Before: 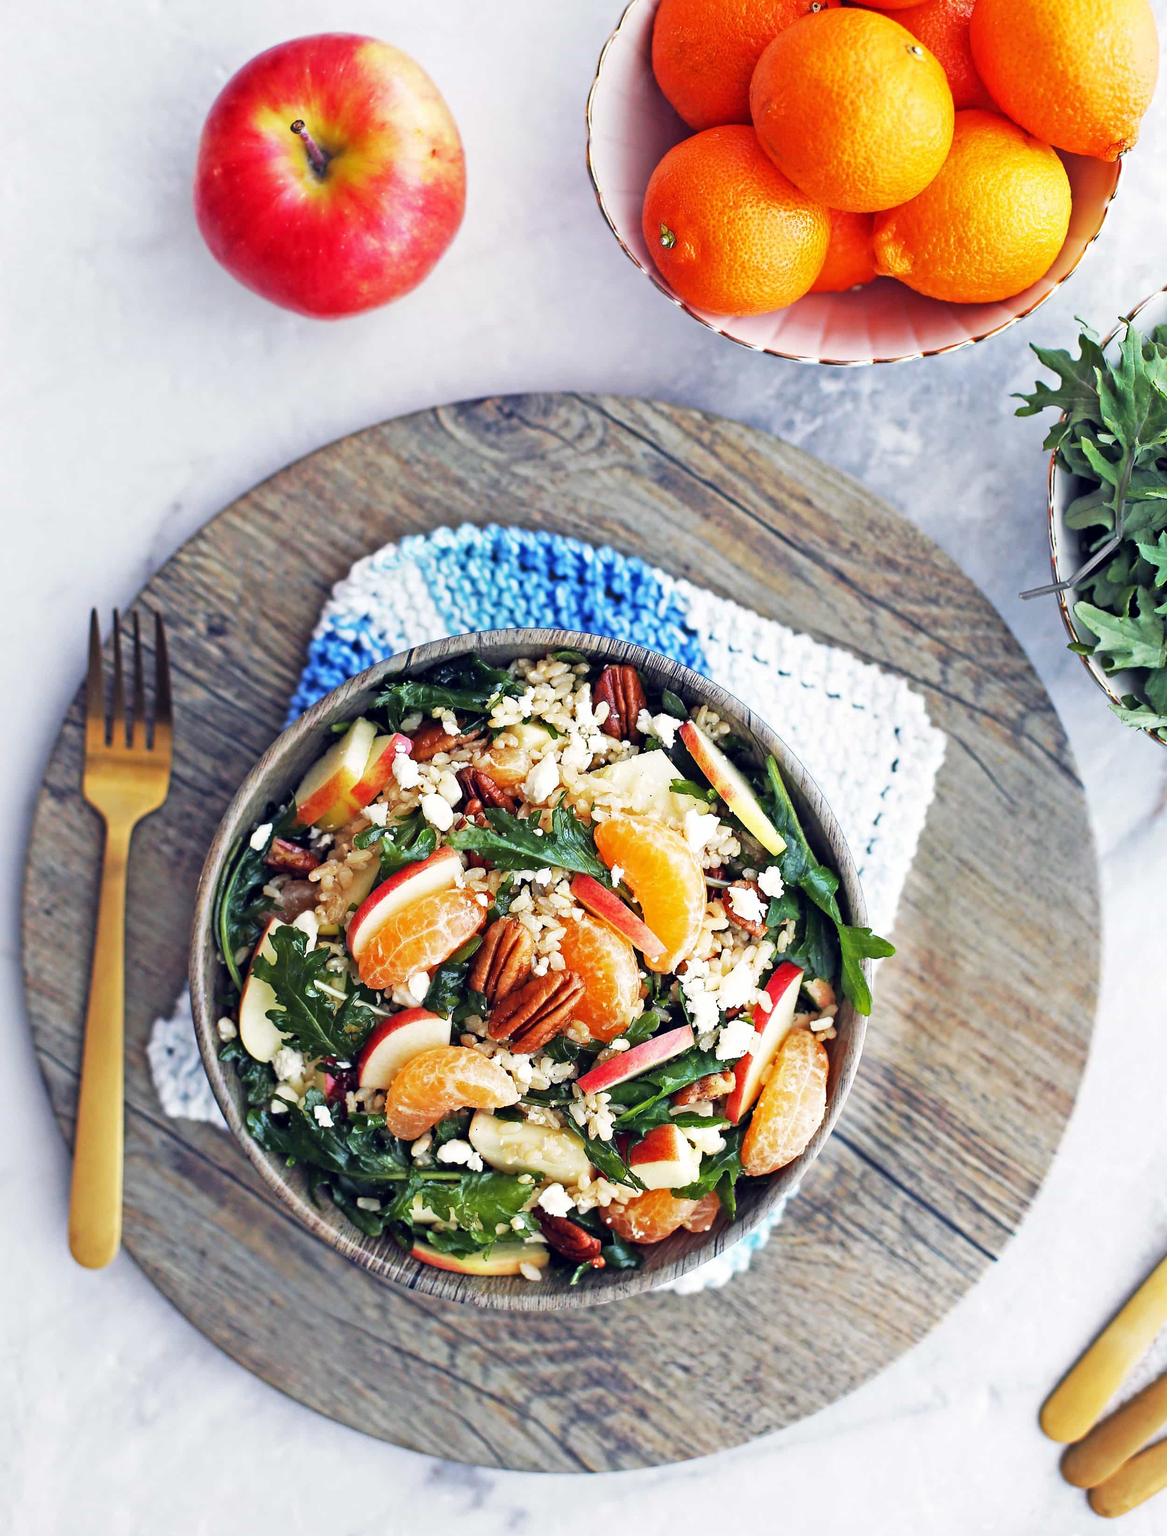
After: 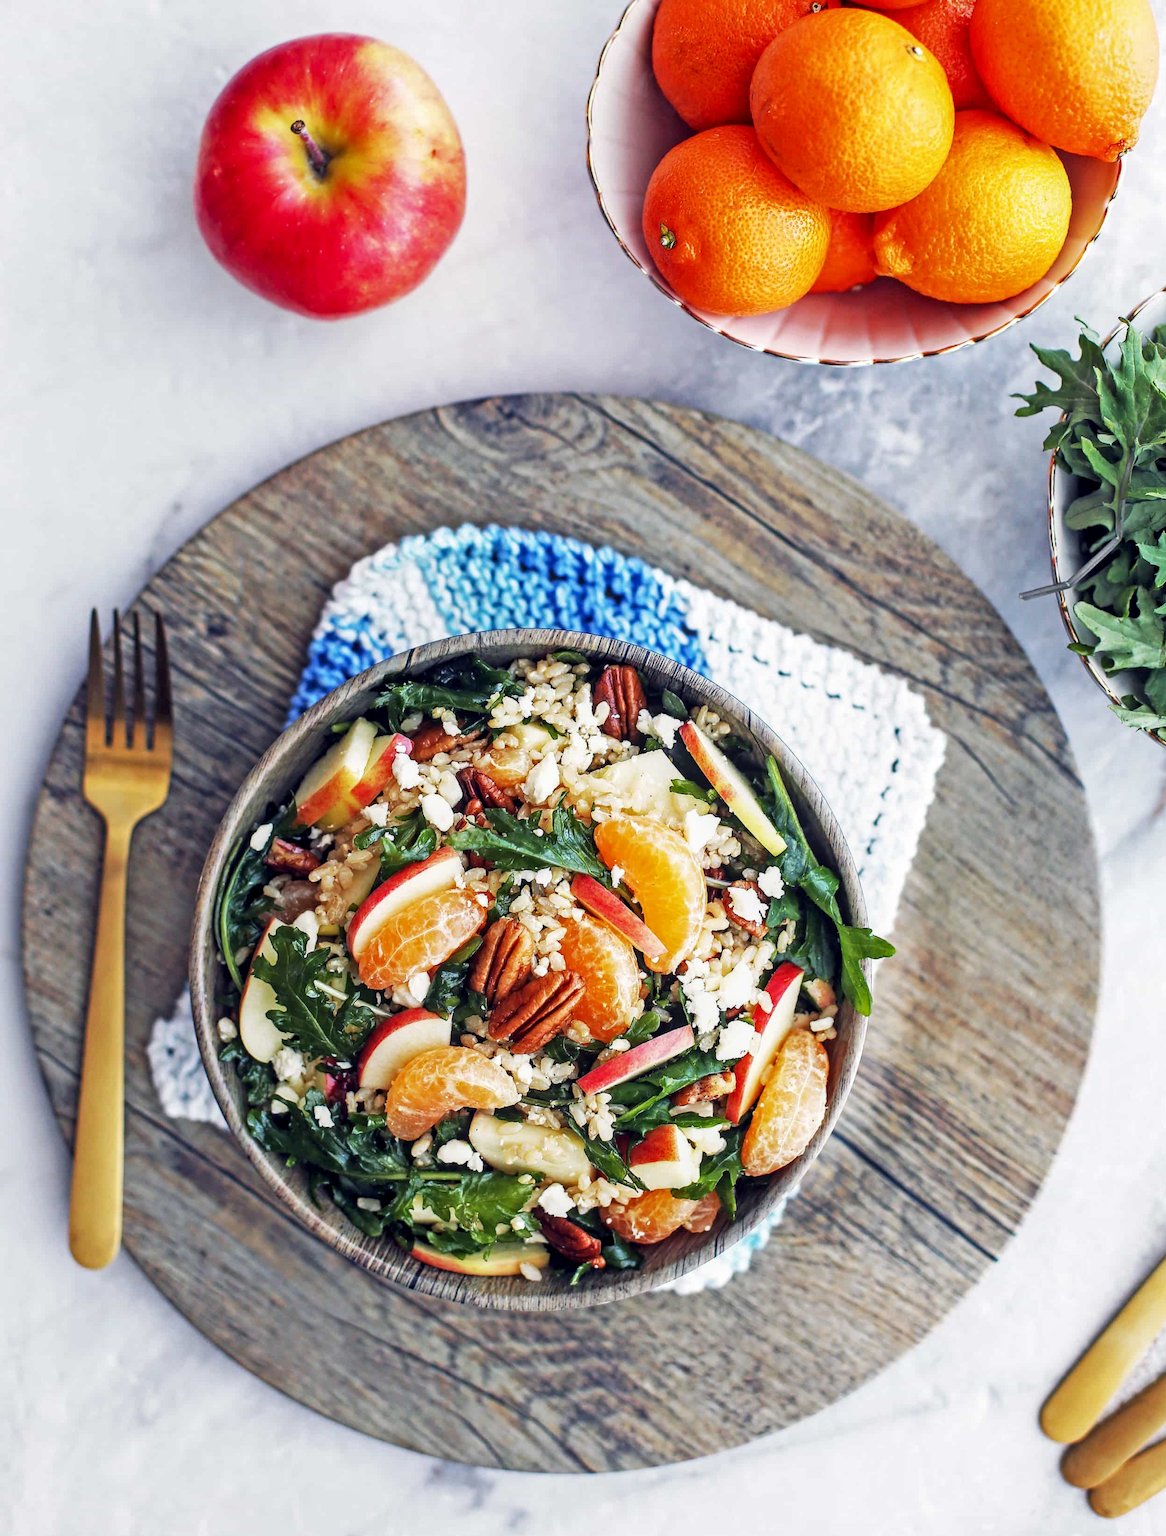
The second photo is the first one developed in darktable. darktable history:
exposure: exposure -0.069 EV, compensate exposure bias true, compensate highlight preservation false
local contrast: on, module defaults
